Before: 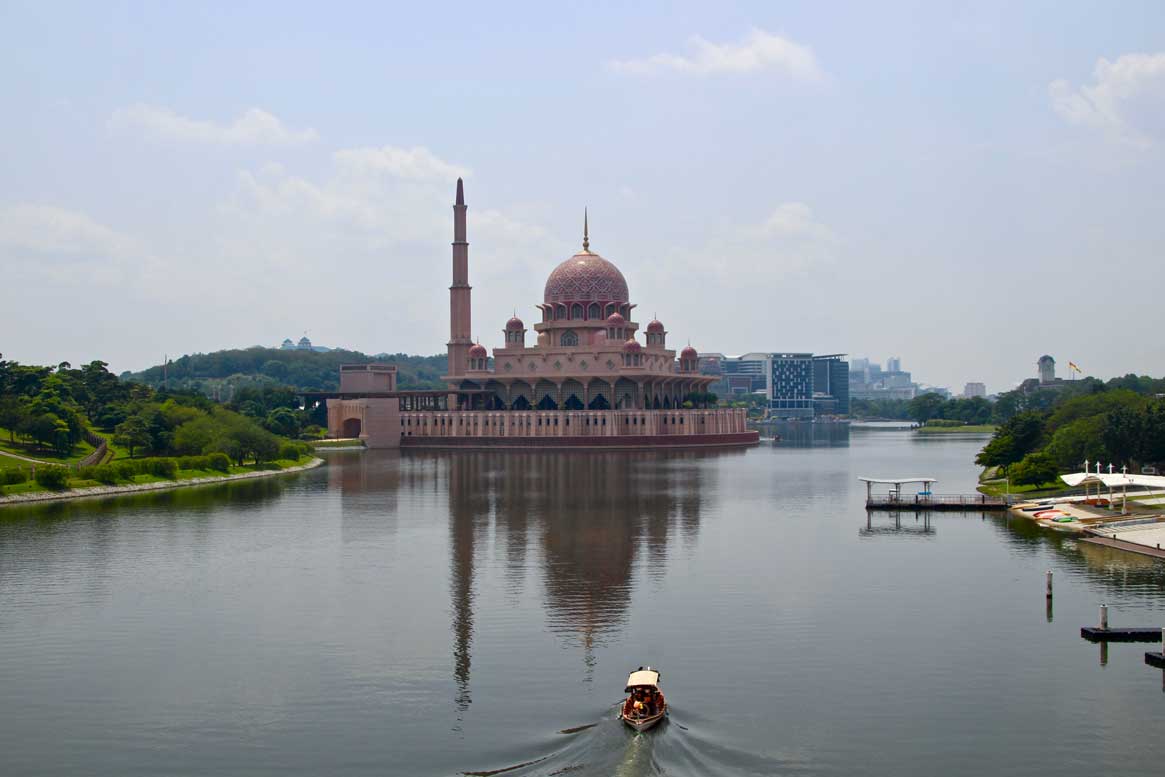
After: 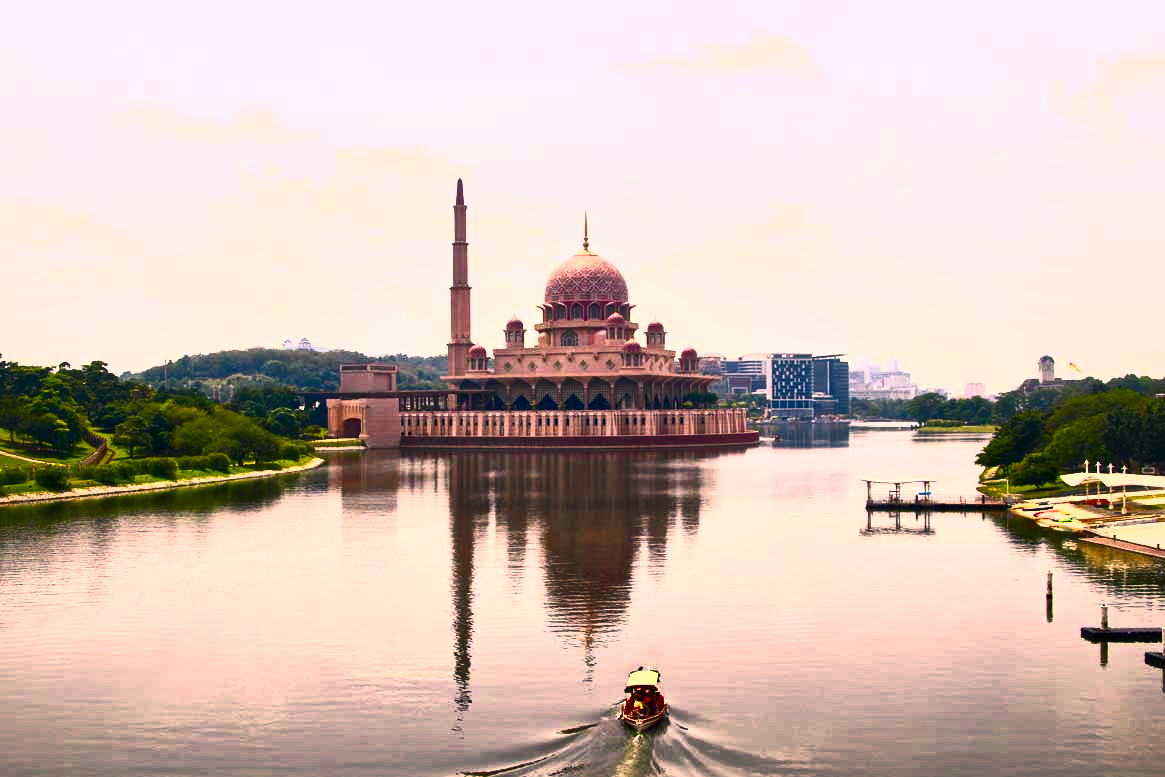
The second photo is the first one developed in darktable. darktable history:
contrast brightness saturation: contrast 0.83, brightness 0.59, saturation 0.59
local contrast: mode bilateral grid, contrast 25, coarseness 60, detail 151%, midtone range 0.2
color correction: highlights a* 21.88, highlights b* 22.25
